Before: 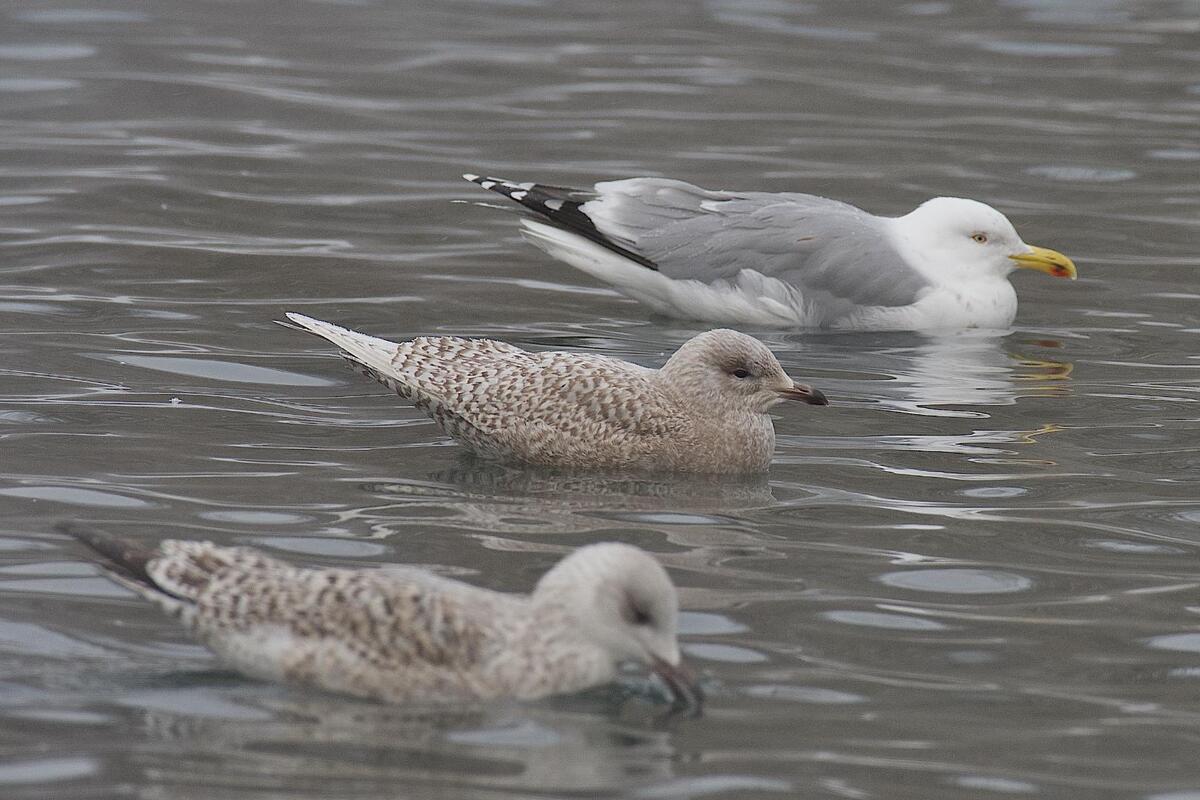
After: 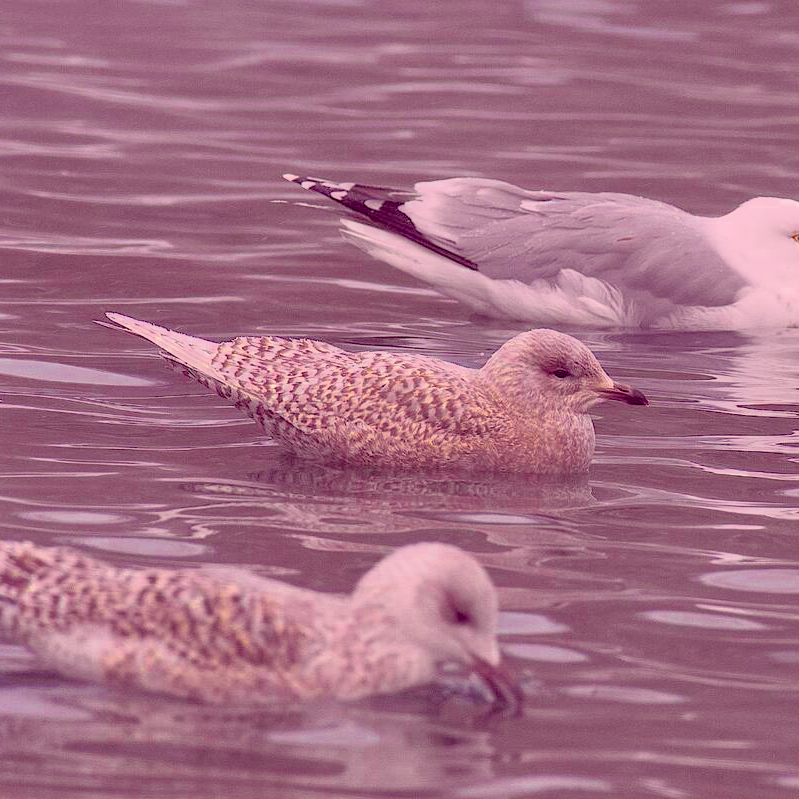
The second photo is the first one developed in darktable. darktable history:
crop and rotate: left 15.055%, right 18.278%
color zones: curves: ch0 [(0.004, 0.305) (0.261, 0.623) (0.389, 0.399) (0.708, 0.571) (0.947, 0.34)]; ch1 [(0.025, 0.645) (0.229, 0.584) (0.326, 0.551) (0.484, 0.262) (0.757, 0.643)]
exposure: compensate exposure bias true, compensate highlight preservation false
contrast brightness saturation: brightness 0.15
local contrast: on, module defaults
tone curve: curves: ch0 [(0, 0.009) (0.105, 0.08) (0.195, 0.18) (0.283, 0.316) (0.384, 0.434) (0.485, 0.531) (0.638, 0.69) (0.81, 0.872) (1, 0.977)]; ch1 [(0, 0) (0.161, 0.092) (0.35, 0.33) (0.379, 0.401) (0.456, 0.469) (0.498, 0.502) (0.52, 0.536) (0.586, 0.617) (0.635, 0.655) (1, 1)]; ch2 [(0, 0) (0.371, 0.362) (0.437, 0.437) (0.483, 0.484) (0.53, 0.515) (0.56, 0.571) (0.622, 0.606) (1, 1)], color space Lab, independent channels, preserve colors none
base curve: curves: ch0 [(0, 0) (0.472, 0.455) (1, 1)], preserve colors none
color balance rgb: shadows lift › chroma 6.43%, shadows lift › hue 305.74°, highlights gain › chroma 2.43%, highlights gain › hue 35.74°, global offset › chroma 0.28%, global offset › hue 320.29°, linear chroma grading › global chroma 5.5%, perceptual saturation grading › global saturation 30%, contrast 5.15%
